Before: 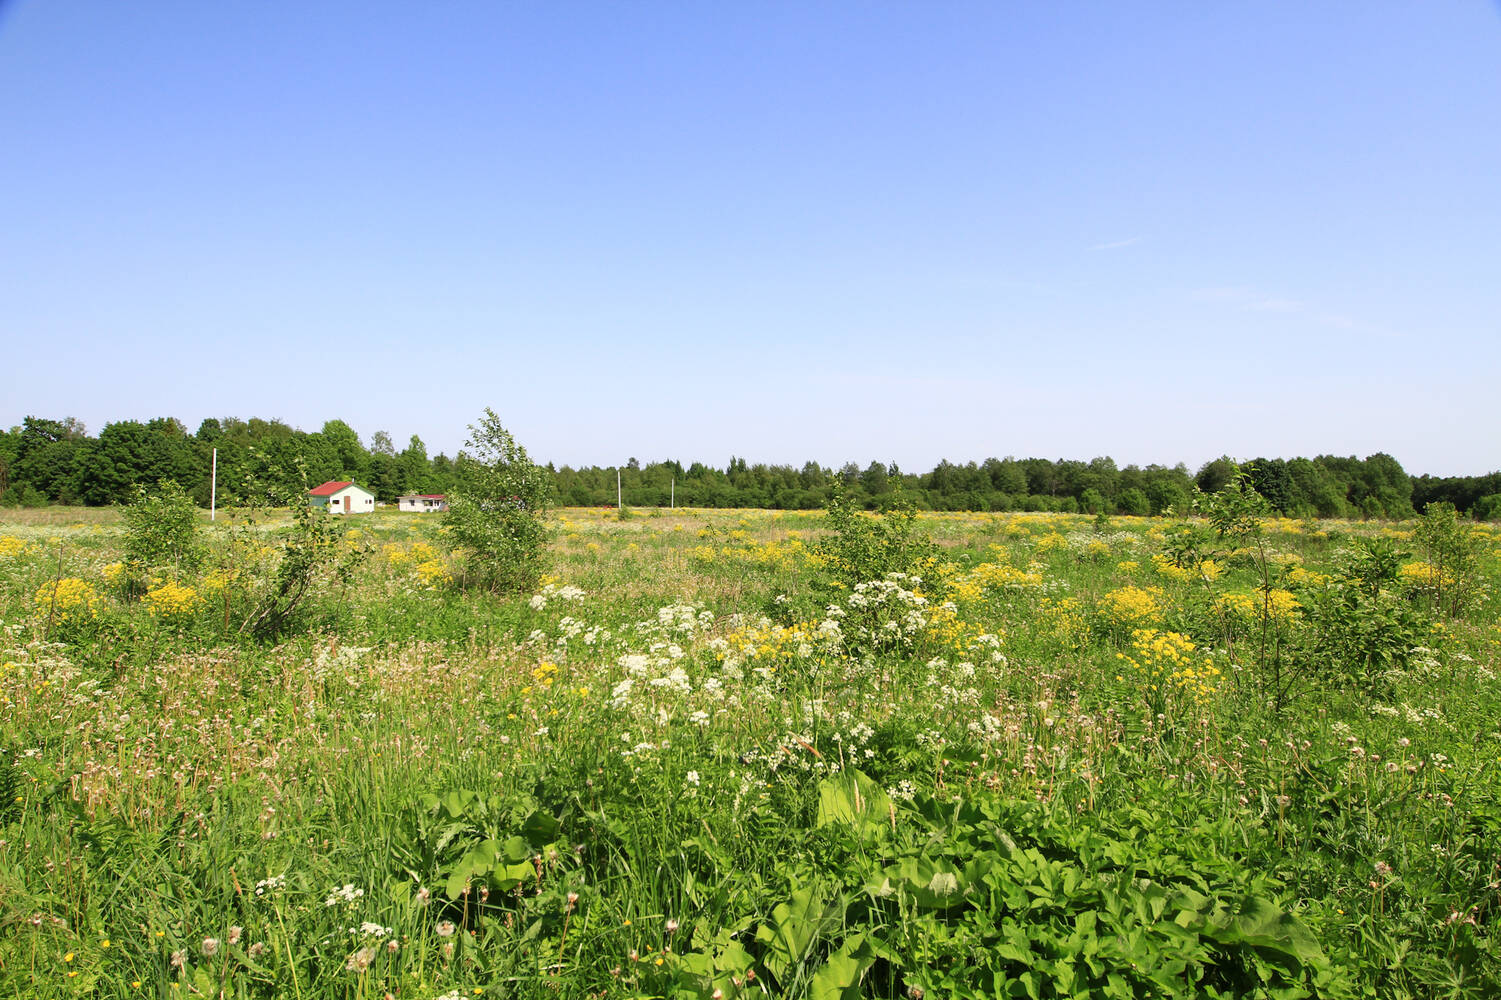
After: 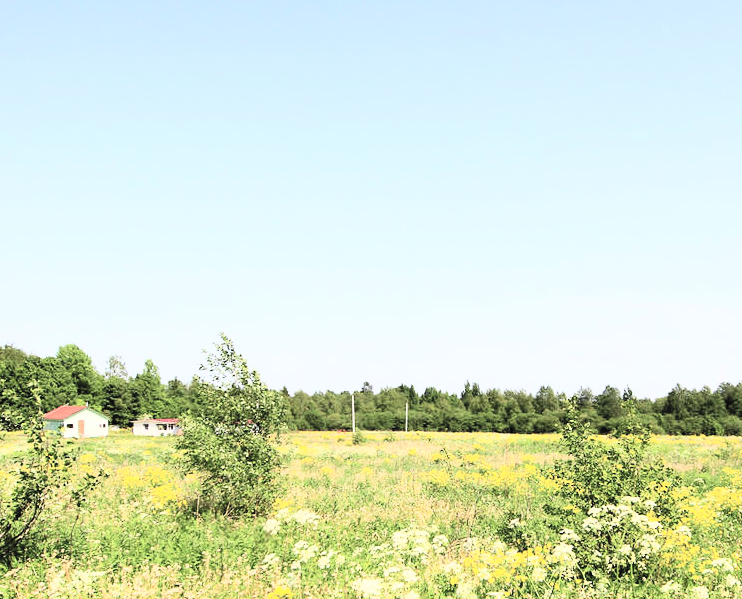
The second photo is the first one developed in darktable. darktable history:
contrast brightness saturation: contrast 0.383, brightness 0.512
filmic rgb: black relative exposure -4.9 EV, white relative exposure 2.82 EV, hardness 3.69
crop: left 17.761%, top 7.664%, right 32.794%, bottom 32.401%
